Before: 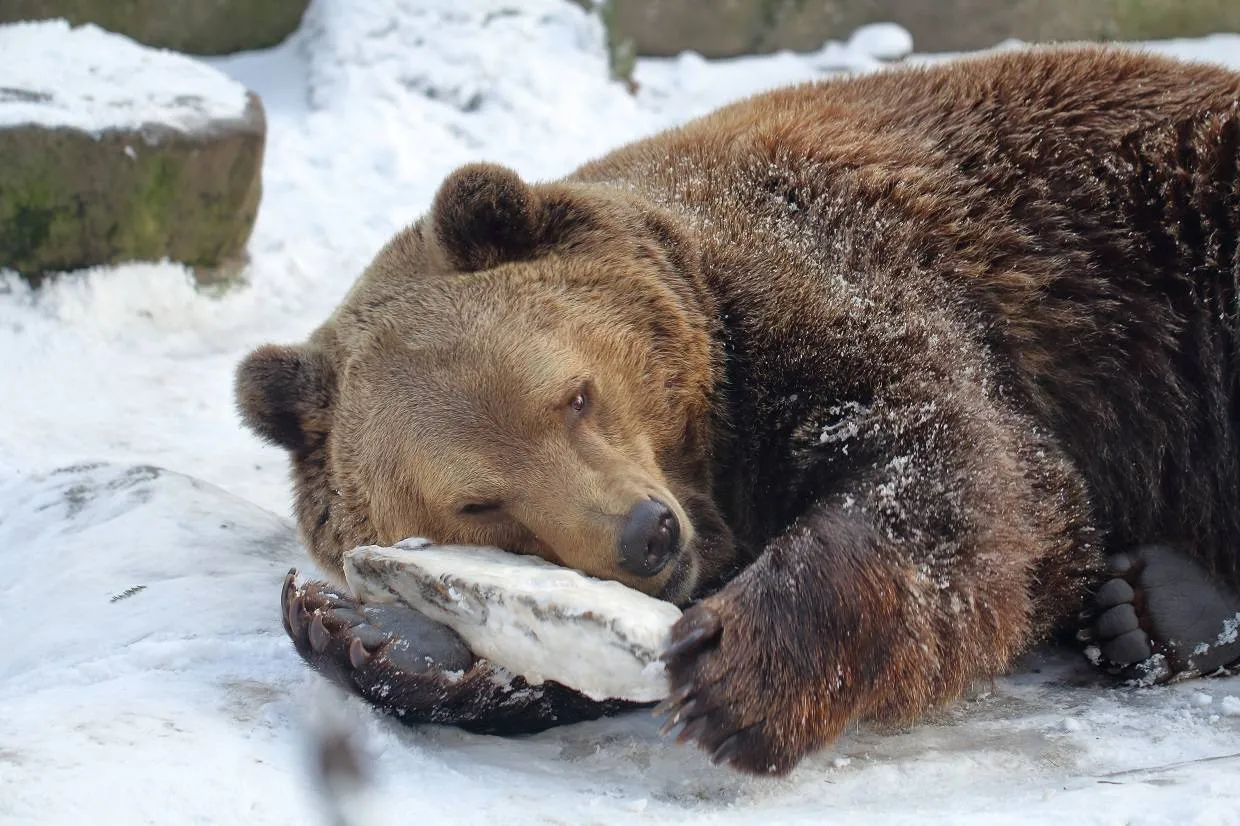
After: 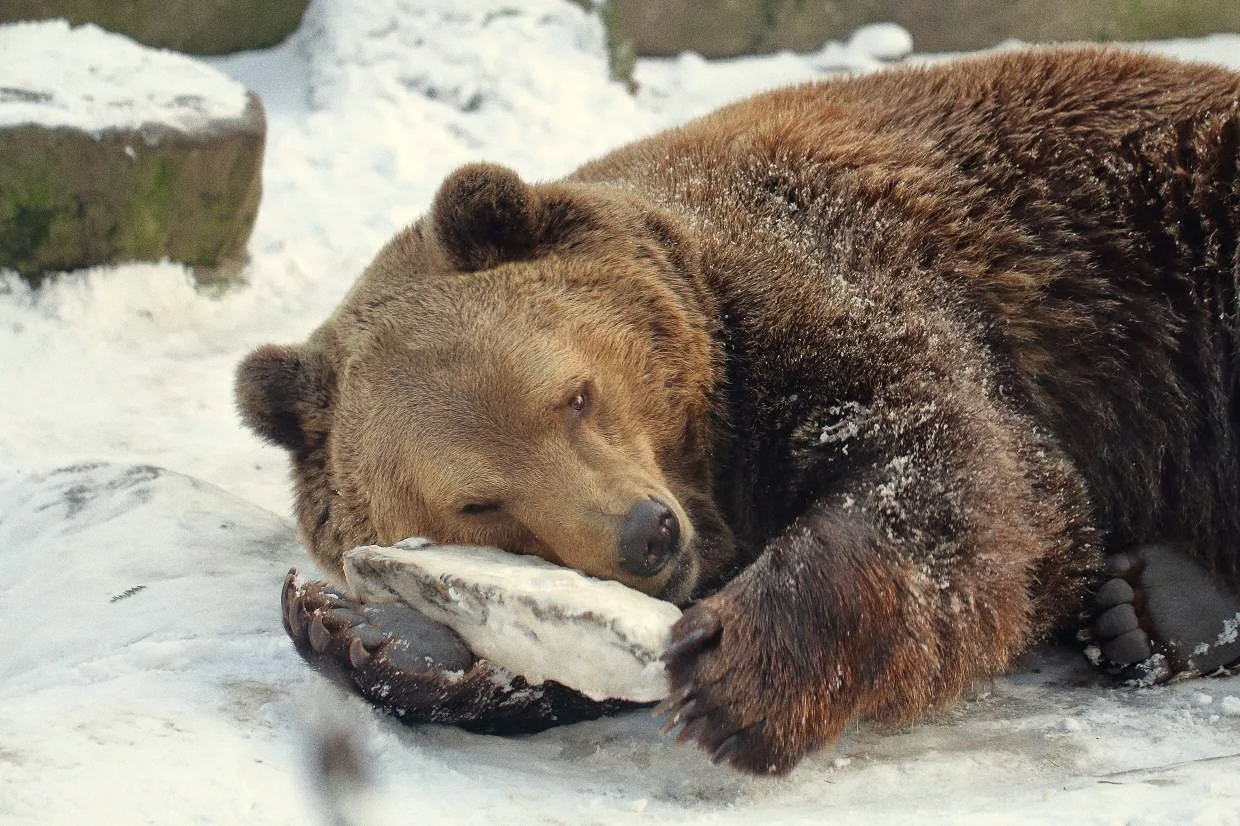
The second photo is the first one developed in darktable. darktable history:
white balance: red 1.029, blue 0.92
grain: coarseness 0.09 ISO
